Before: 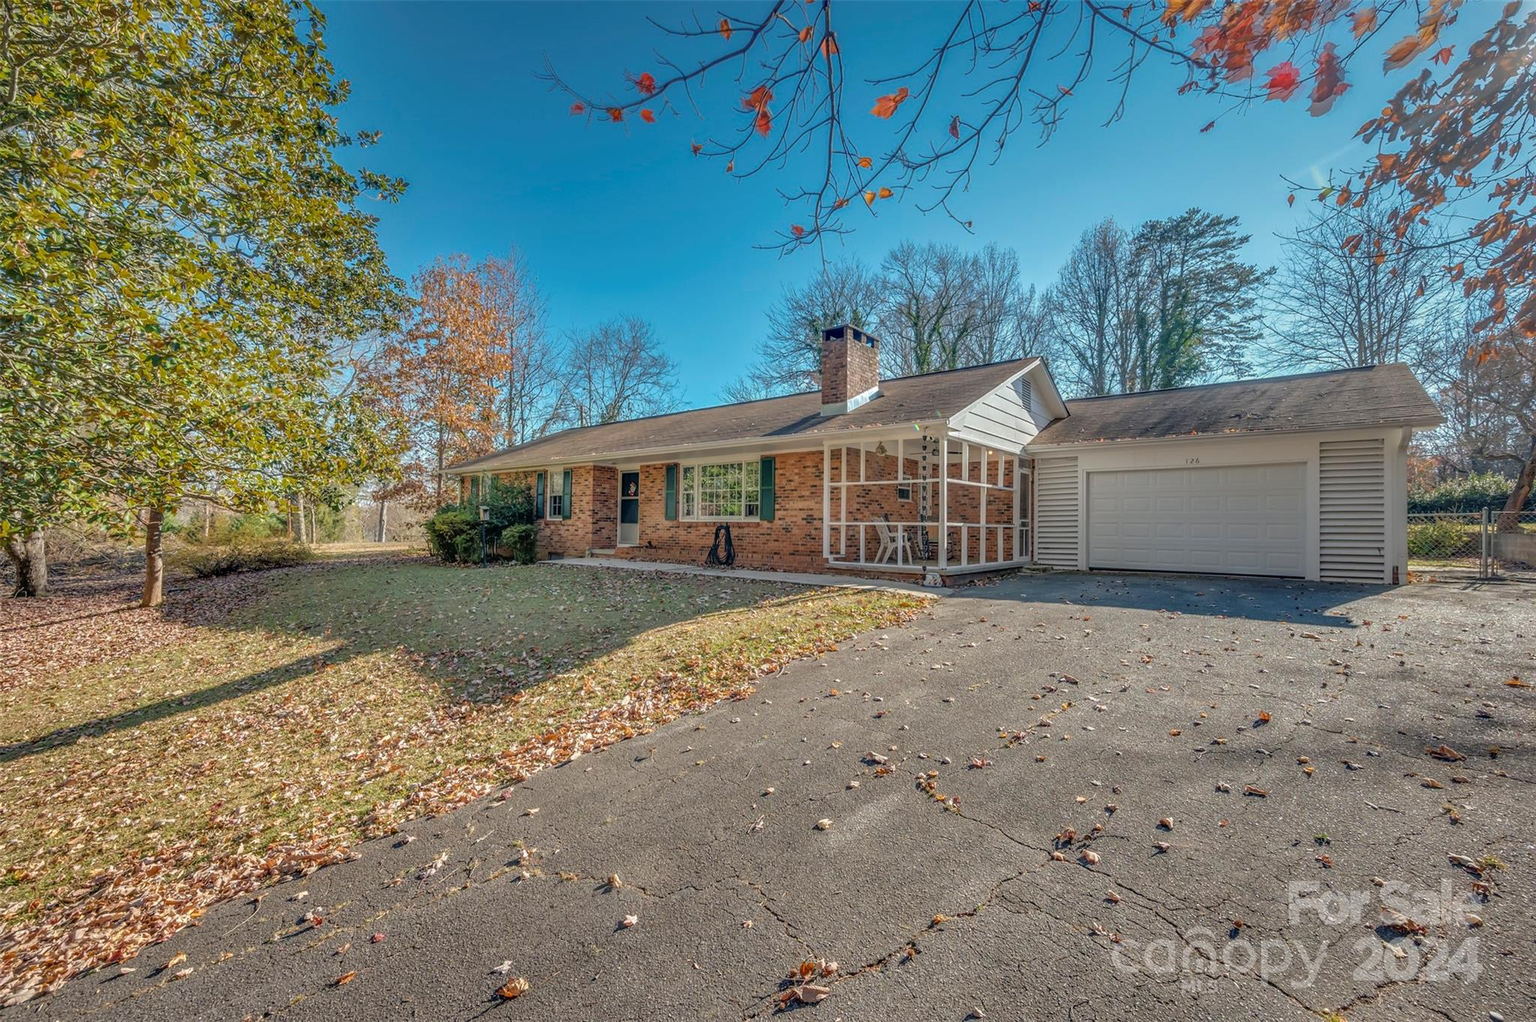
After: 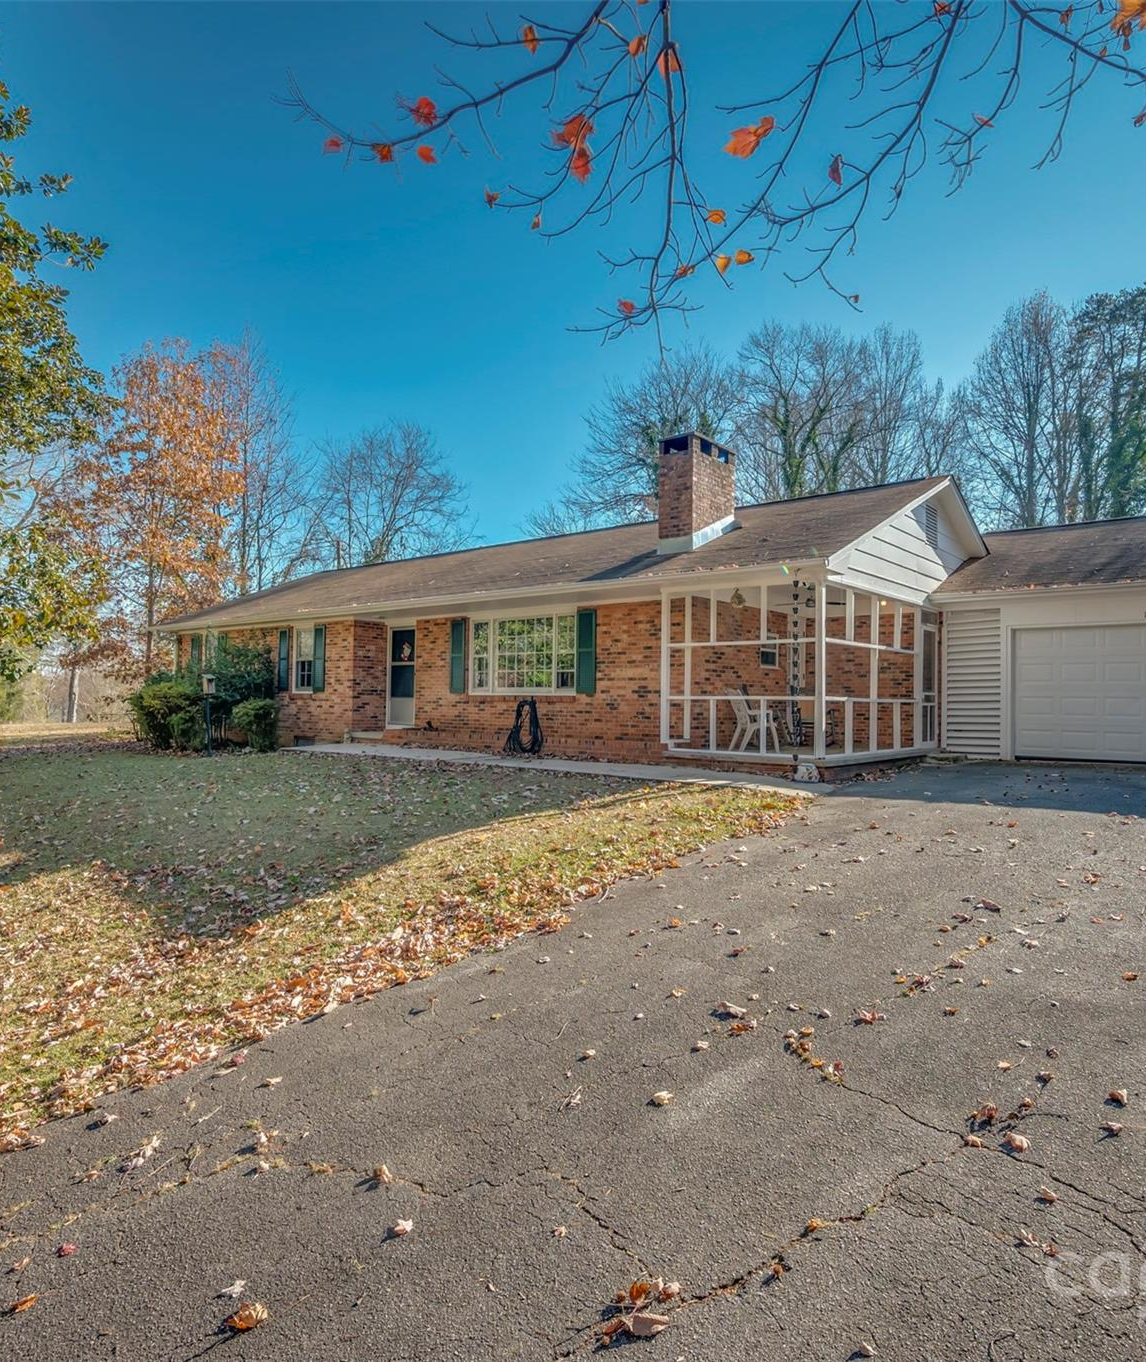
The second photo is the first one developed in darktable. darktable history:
crop: left 21.371%, right 22.584%
